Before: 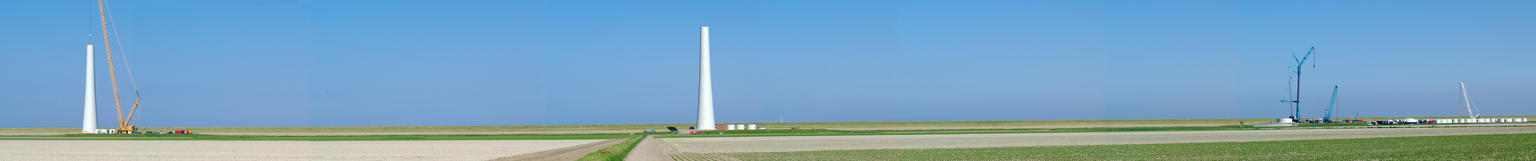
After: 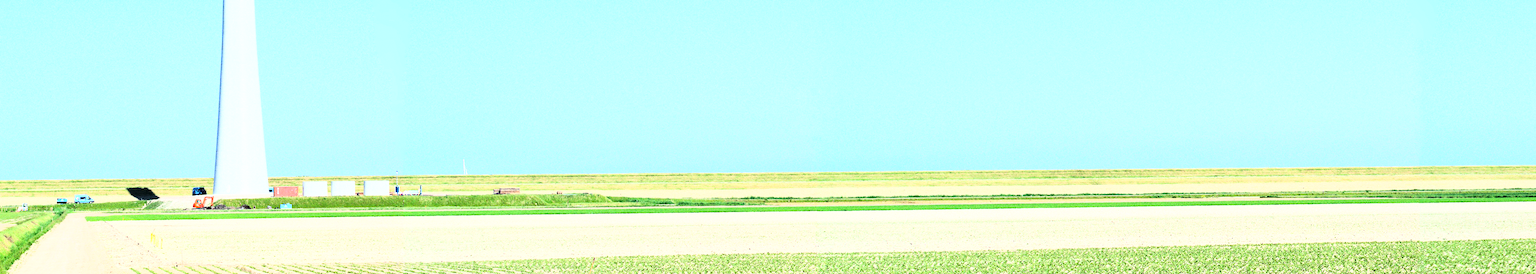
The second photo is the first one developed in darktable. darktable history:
crop: left 40.664%, top 39.564%, right 25.546%, bottom 2.81%
shadows and highlights: shadows 20.54, highlights -20.68, soften with gaussian
tone curve: curves: ch0 [(0, 0) (0.003, 0.003) (0.011, 0.006) (0.025, 0.01) (0.044, 0.016) (0.069, 0.02) (0.1, 0.025) (0.136, 0.034) (0.177, 0.051) (0.224, 0.08) (0.277, 0.131) (0.335, 0.209) (0.399, 0.328) (0.468, 0.47) (0.543, 0.629) (0.623, 0.788) (0.709, 0.903) (0.801, 0.965) (0.898, 0.989) (1, 1)], color space Lab, linked channels, preserve colors none
exposure: black level correction 0, exposure 0.928 EV, compensate highlight preservation false
